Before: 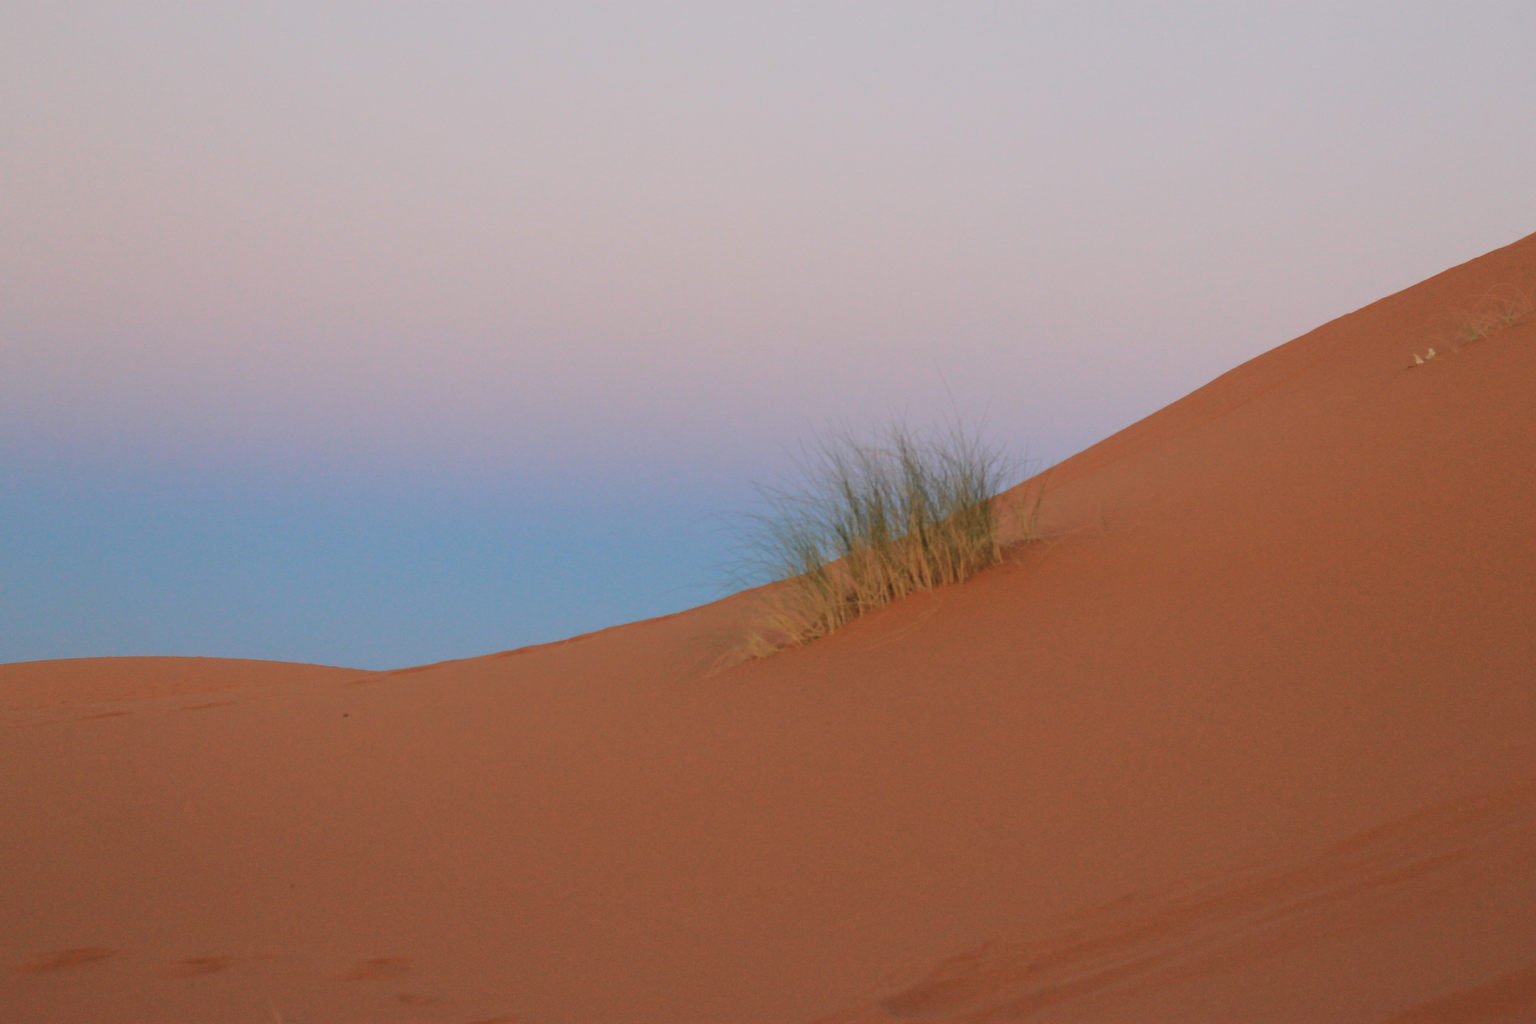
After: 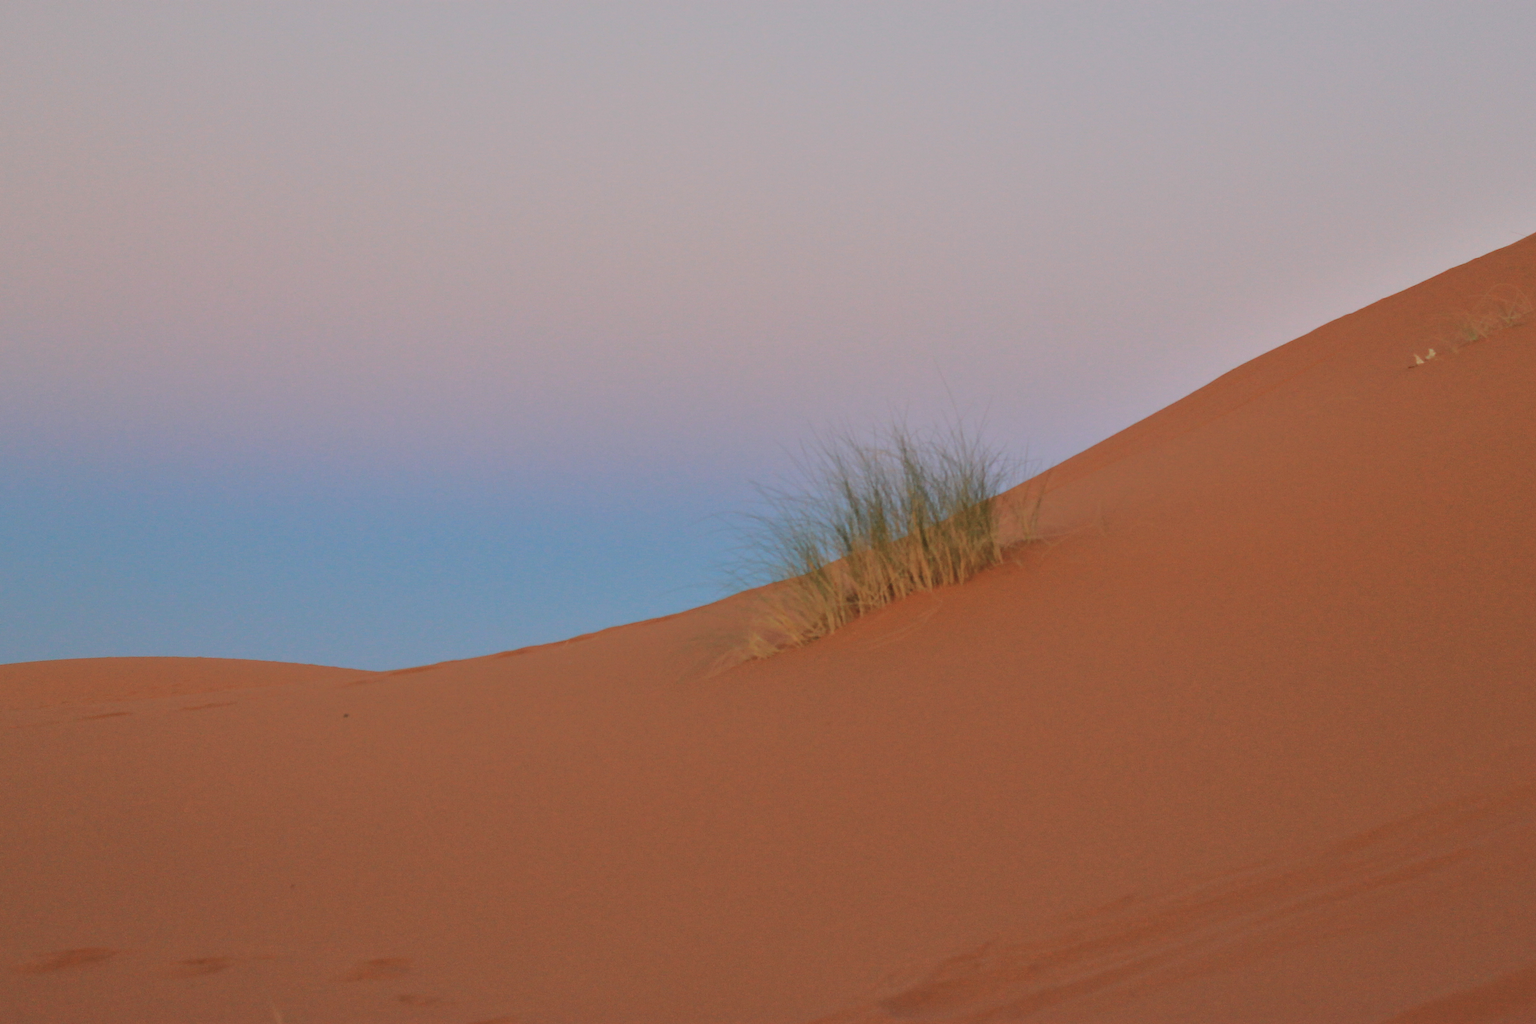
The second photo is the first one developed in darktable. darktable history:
shadows and highlights: highlights color adjustment 49.68%, low approximation 0.01, soften with gaussian
